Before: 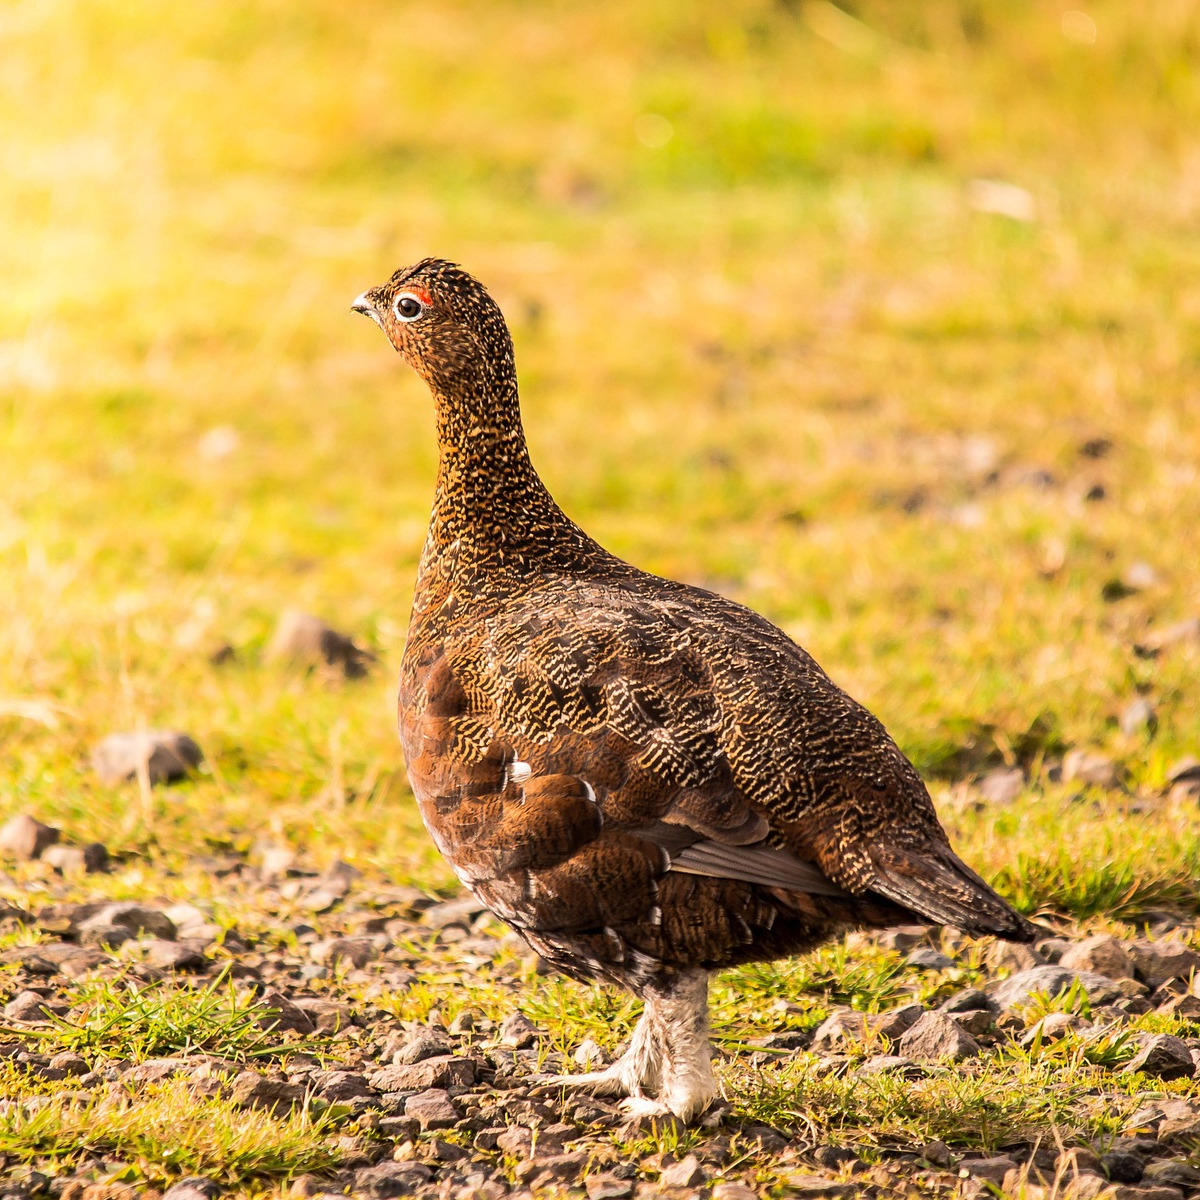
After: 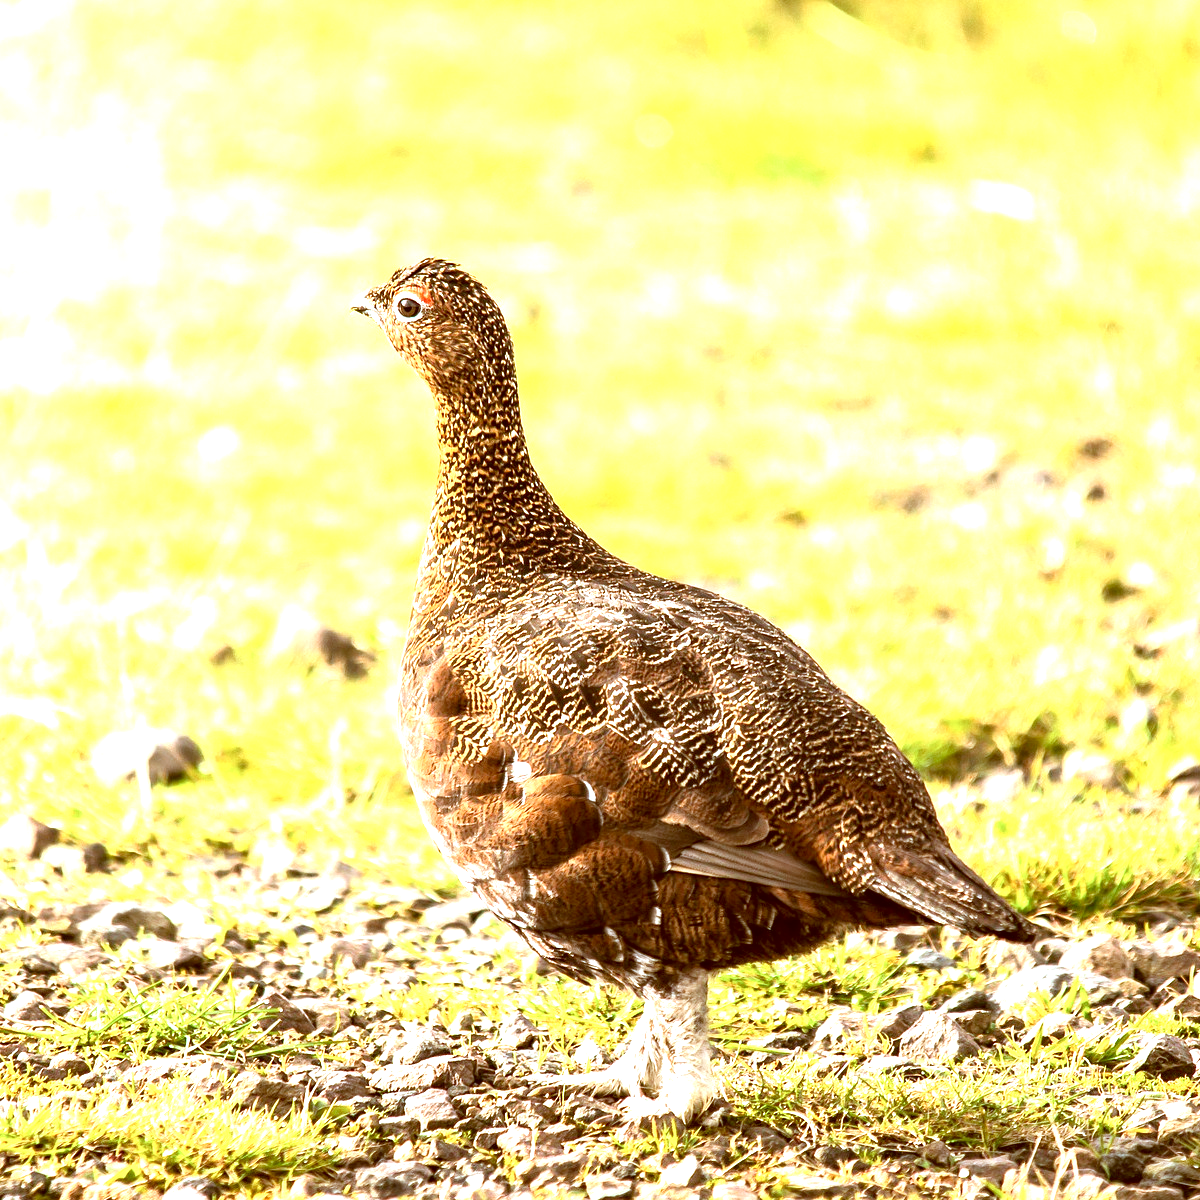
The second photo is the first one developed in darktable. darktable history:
color correction: highlights a* -14.62, highlights b* -16.22, shadows a* 10.12, shadows b* 29.4
levels: levels [0, 0.476, 0.951]
exposure: exposure 1.061 EV, compensate highlight preservation false
